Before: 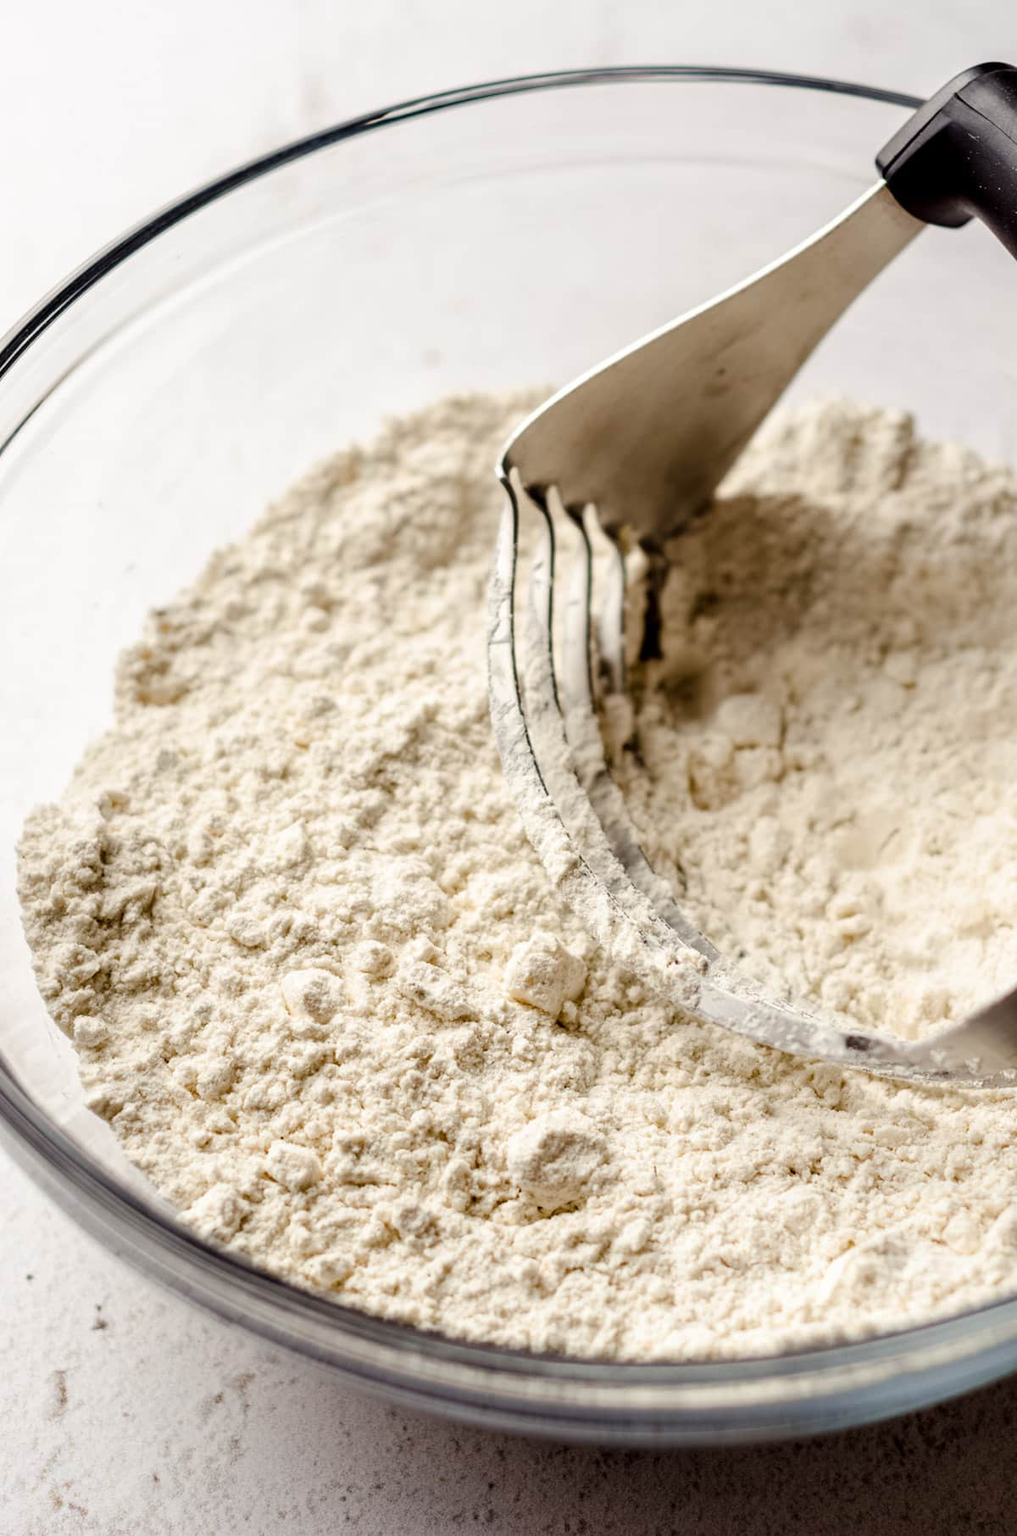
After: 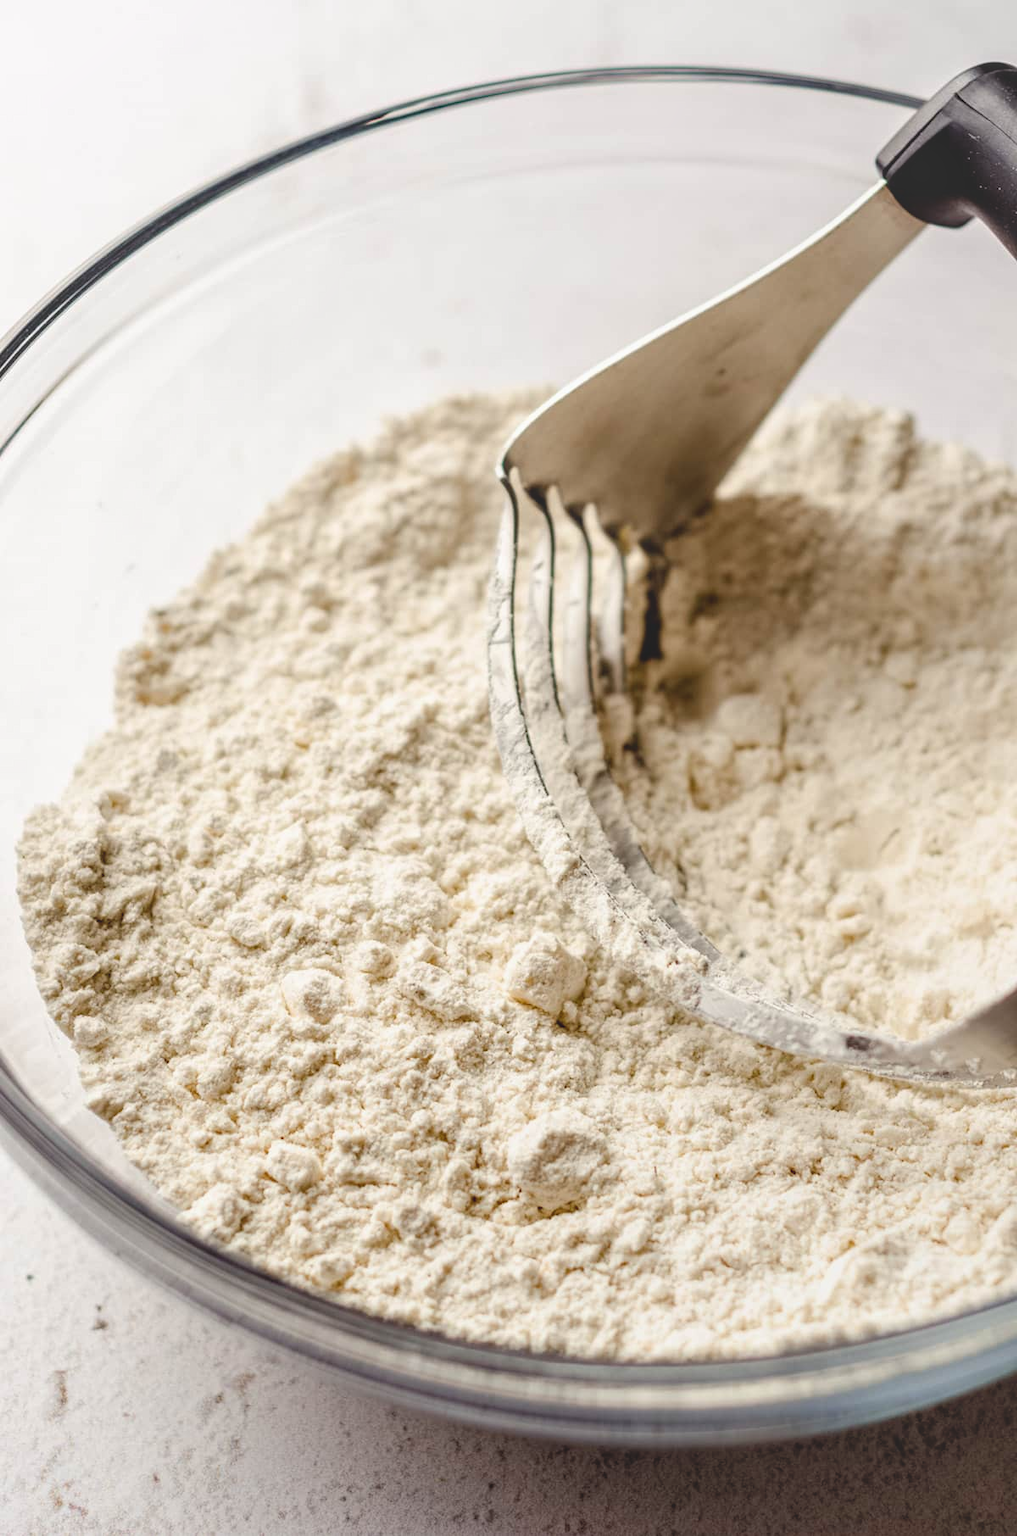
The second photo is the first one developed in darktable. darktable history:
contrast equalizer: y [[0.5 ×6], [0.5 ×6], [0.5, 0.5, 0.501, 0.545, 0.707, 0.863], [0 ×6], [0 ×6]], mix 0.168
local contrast: highlights 45%, shadows 2%, detail 100%
